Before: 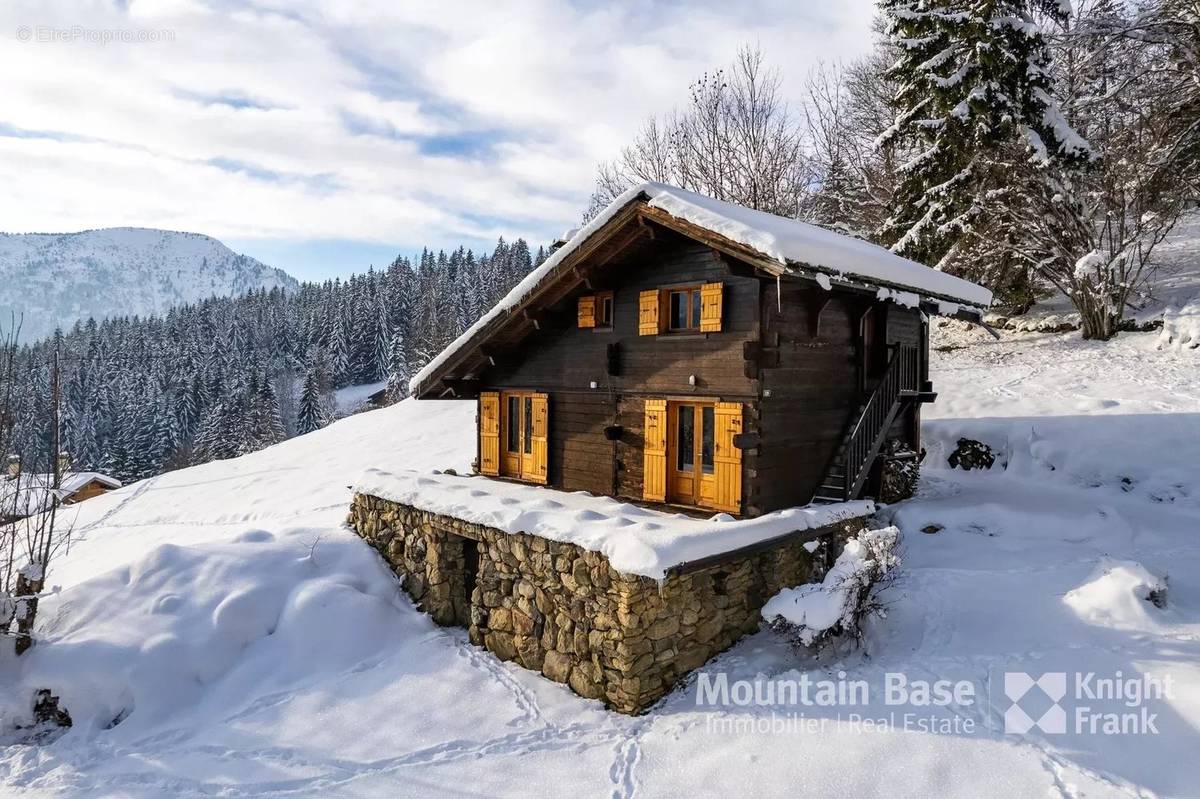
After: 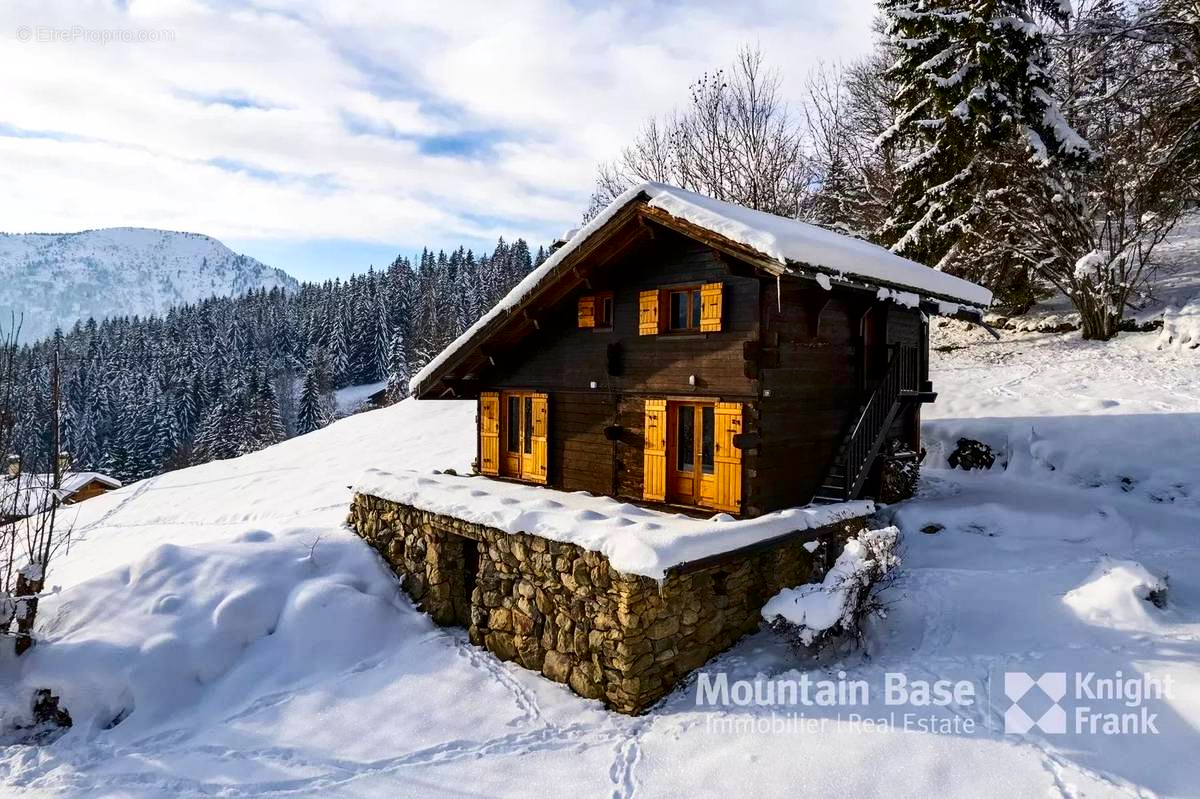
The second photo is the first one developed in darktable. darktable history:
exposure: compensate highlight preservation false
contrast brightness saturation: contrast 0.189, brightness -0.109, saturation 0.212
